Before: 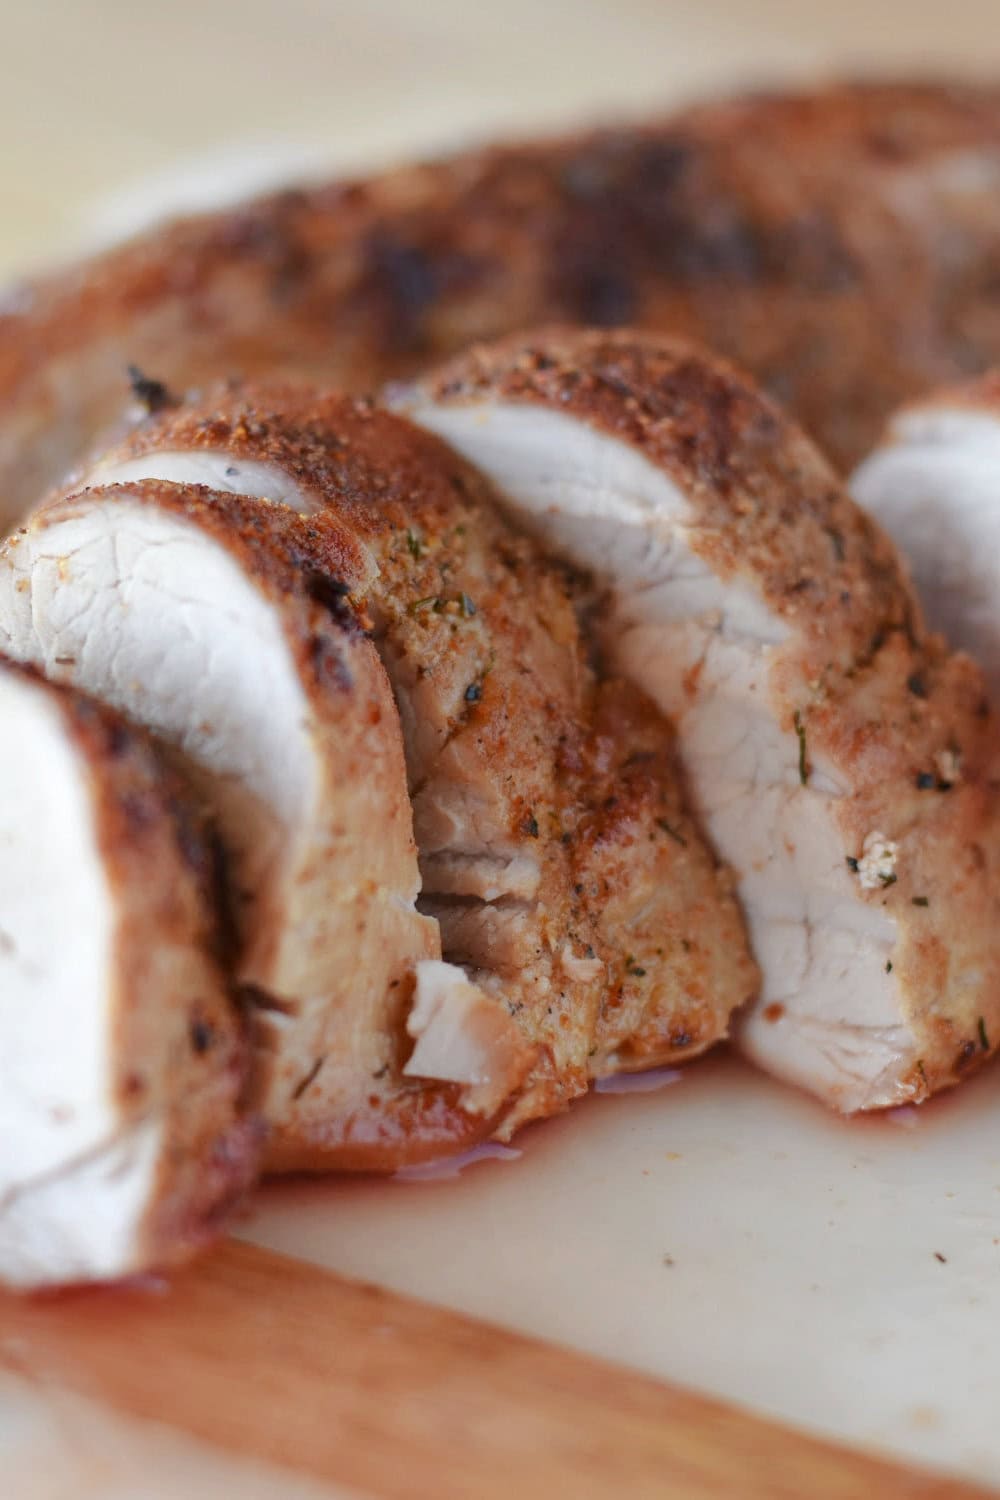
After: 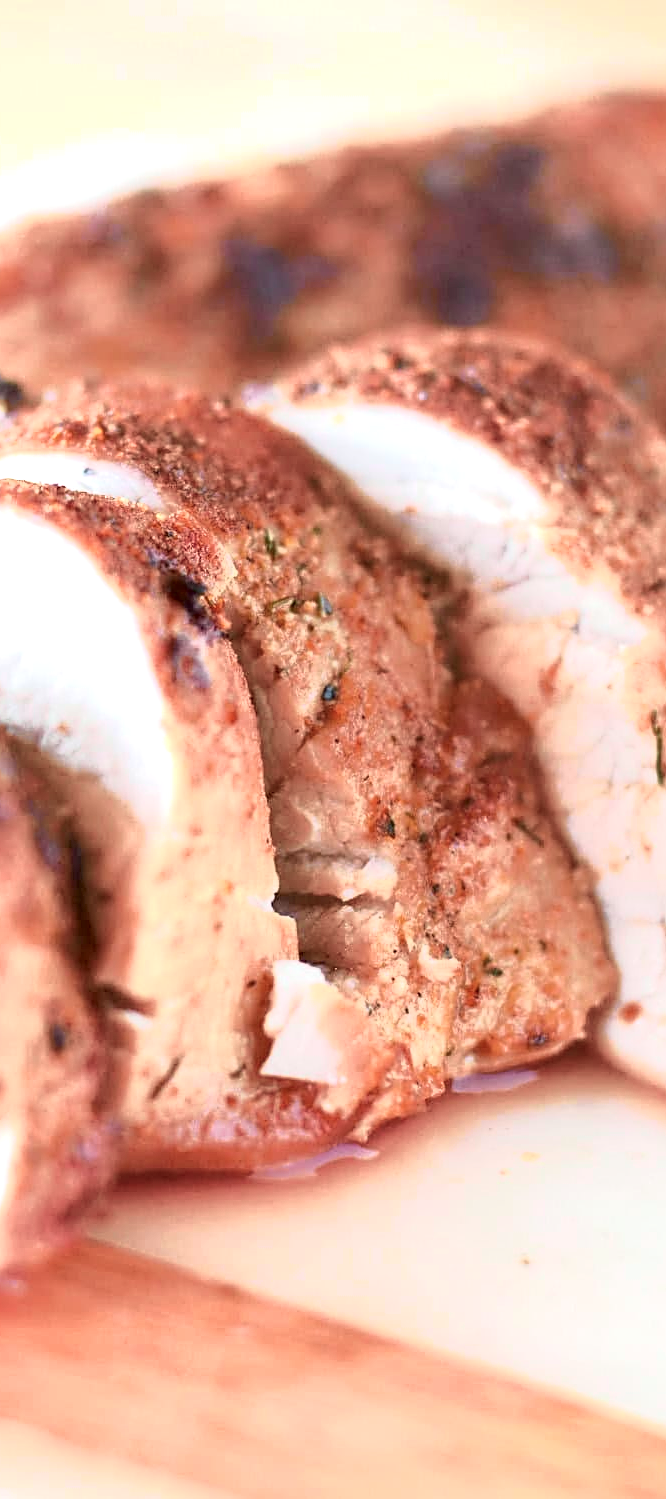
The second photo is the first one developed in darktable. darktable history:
sharpen: on, module defaults
exposure: exposure 1.061 EV, compensate highlight preservation false
tone curve: curves: ch0 [(0, 0) (0.105, 0.068) (0.181, 0.185) (0.28, 0.291) (0.384, 0.404) (0.485, 0.531) (0.638, 0.681) (0.795, 0.879) (1, 0.977)]; ch1 [(0, 0) (0.161, 0.092) (0.35, 0.33) (0.379, 0.401) (0.456, 0.469) (0.504, 0.5) (0.512, 0.514) (0.58, 0.597) (0.635, 0.646) (1, 1)]; ch2 [(0, 0) (0.371, 0.362) (0.437, 0.437) (0.5, 0.5) (0.53, 0.523) (0.56, 0.58) (0.622, 0.606) (1, 1)], color space Lab, independent channels, preserve colors none
crop and rotate: left 14.385%, right 18.948%
